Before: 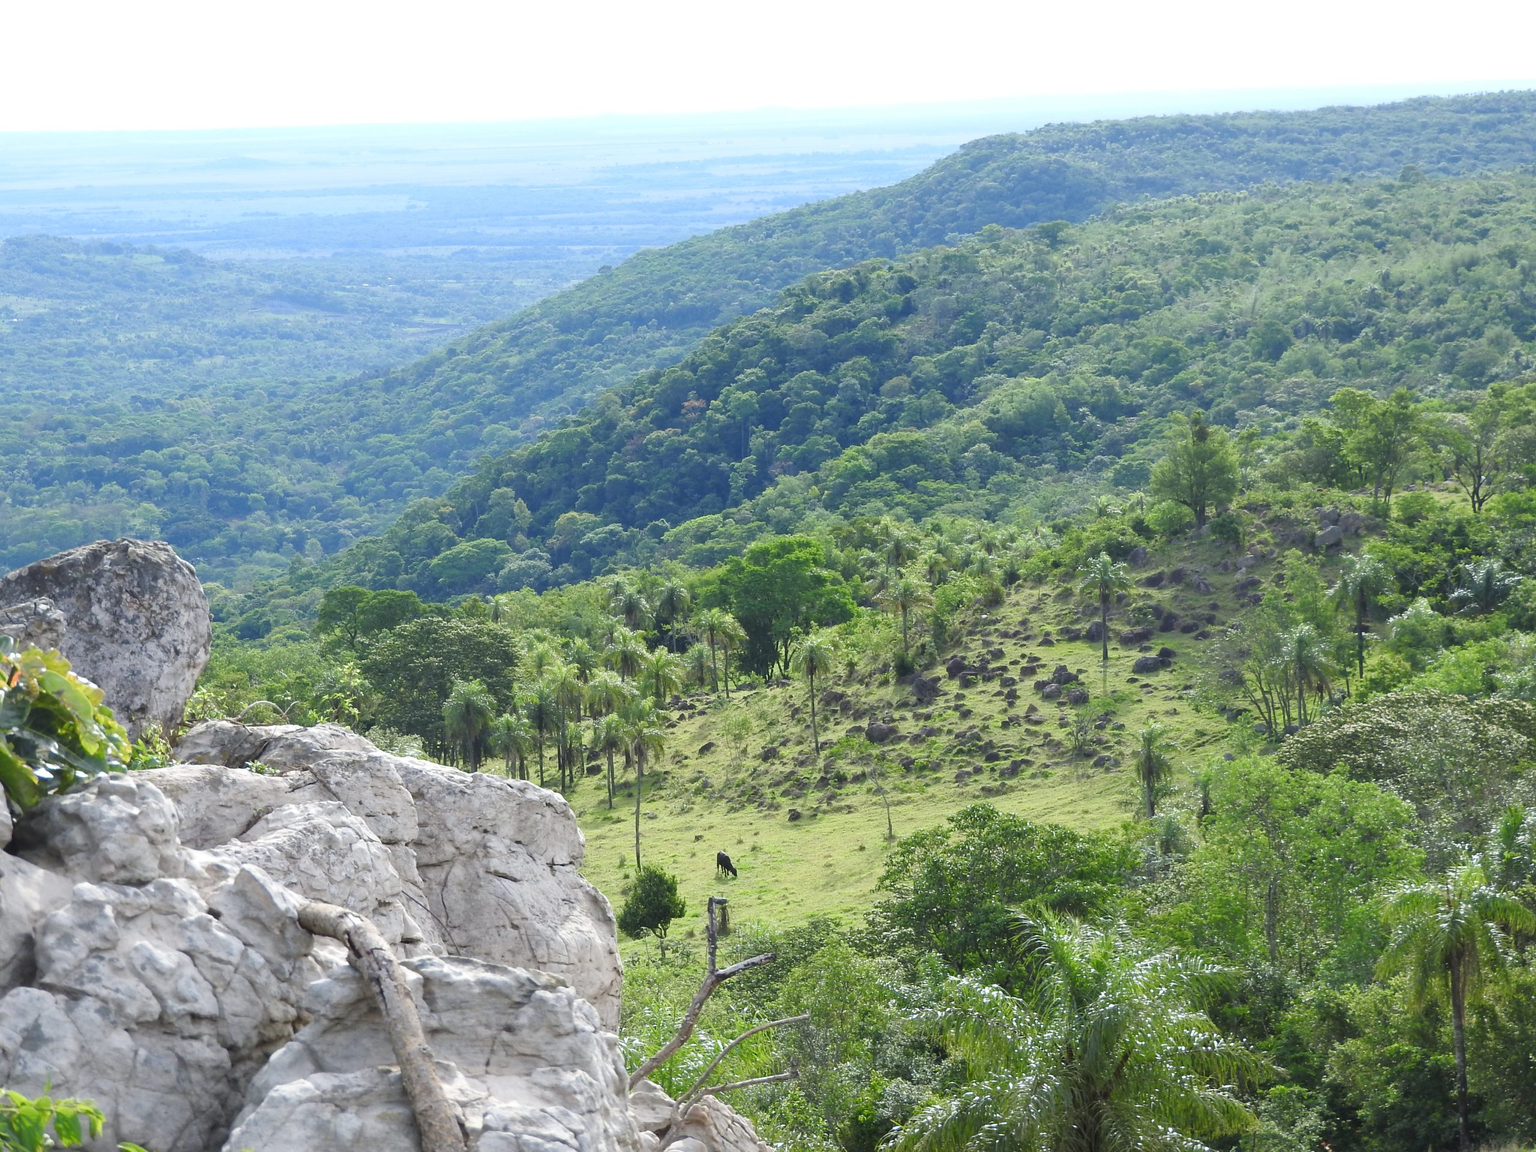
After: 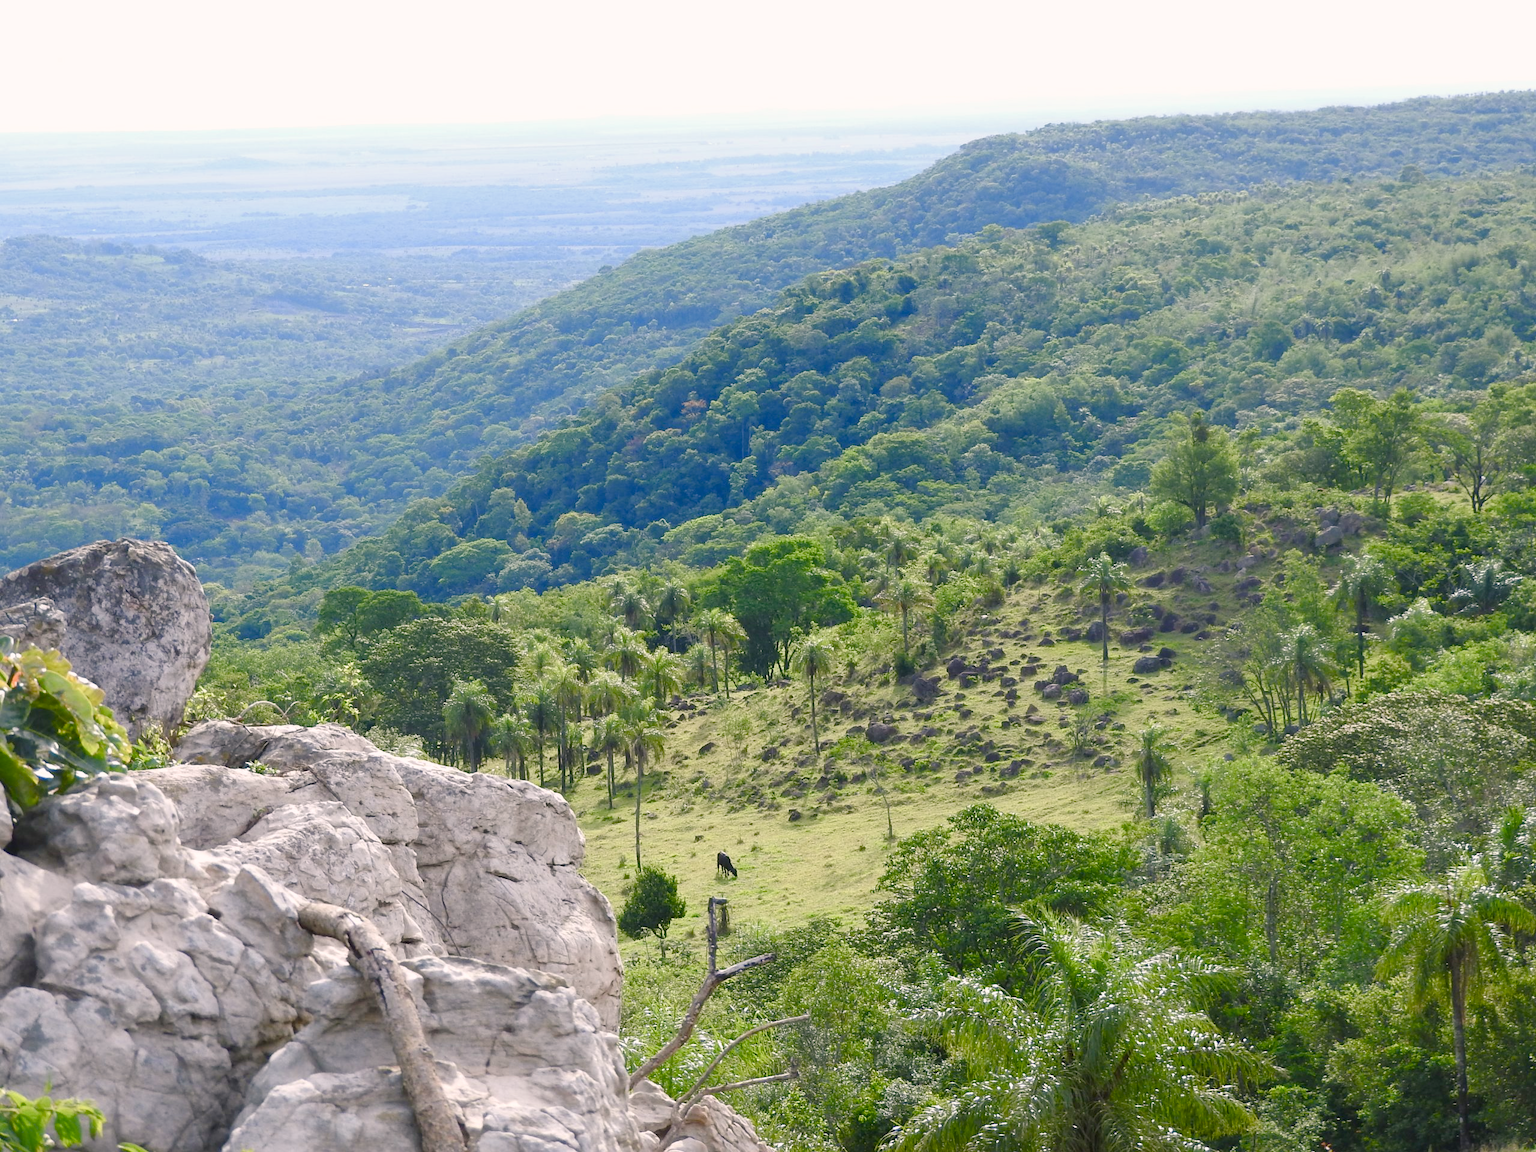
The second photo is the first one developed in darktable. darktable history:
color balance rgb: highlights gain › chroma 2.381%, highlights gain › hue 36.36°, linear chroma grading › global chroma 15.141%, perceptual saturation grading › global saturation 20%, perceptual saturation grading › highlights -49.832%, perceptual saturation grading › shadows 24.679%
